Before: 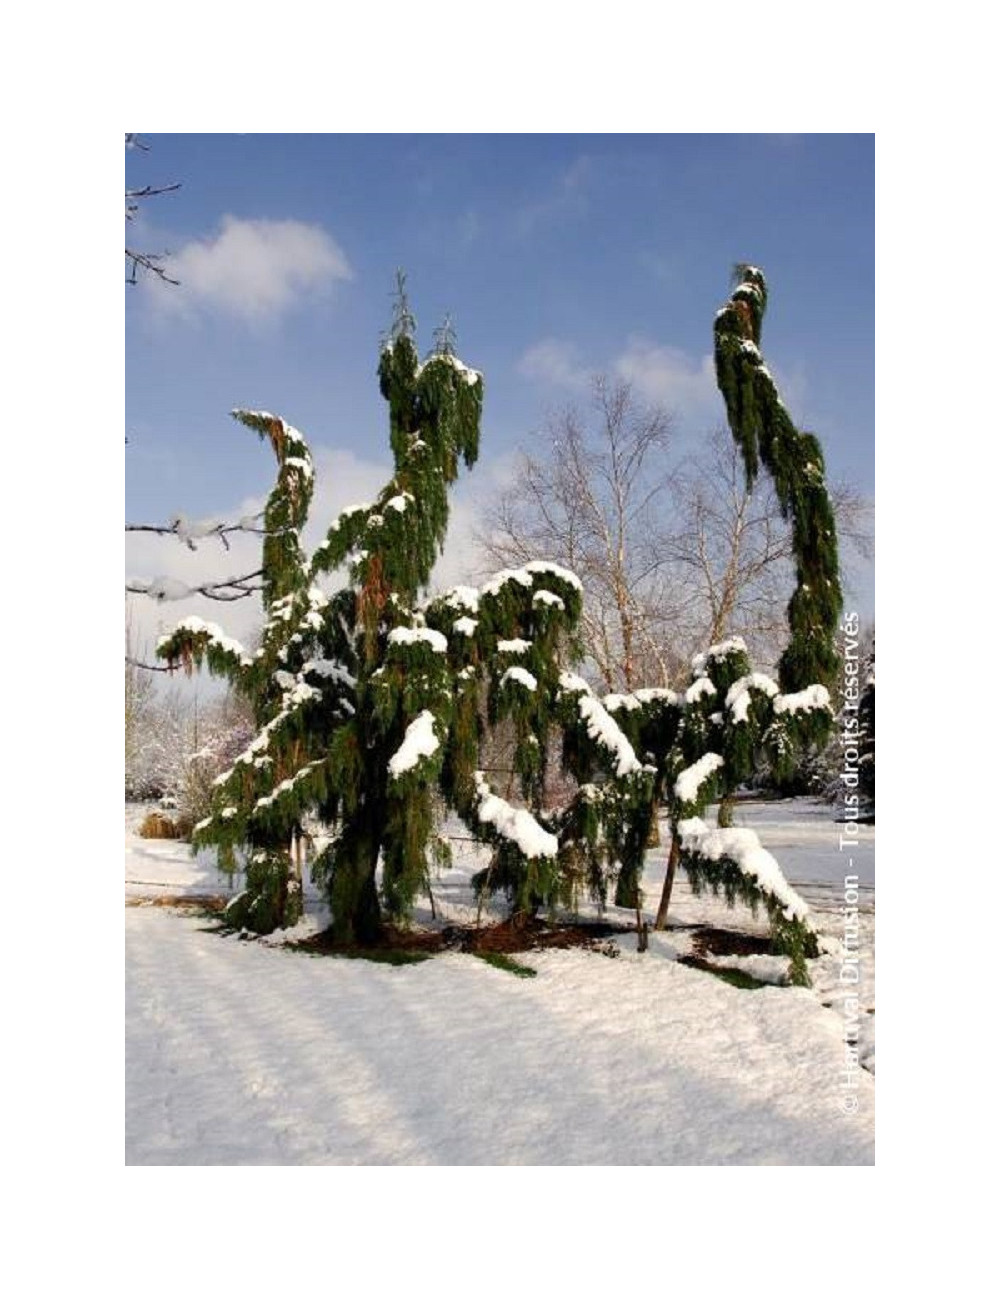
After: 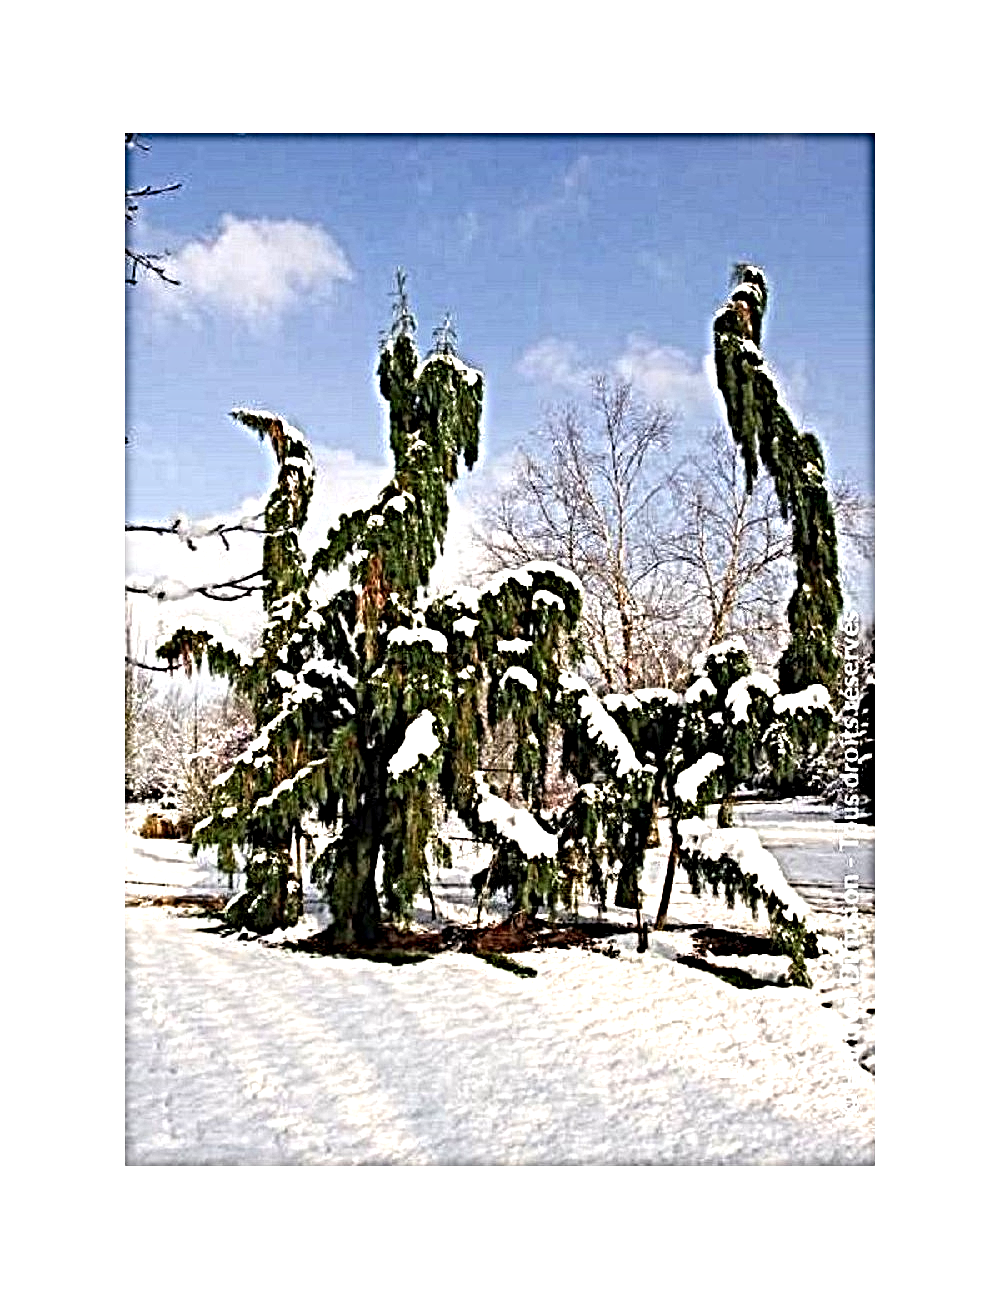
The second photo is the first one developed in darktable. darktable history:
sharpen: radius 6.3, amount 1.8, threshold 0
exposure: black level correction 0, exposure 0.7 EV, compensate exposure bias true, compensate highlight preservation false
